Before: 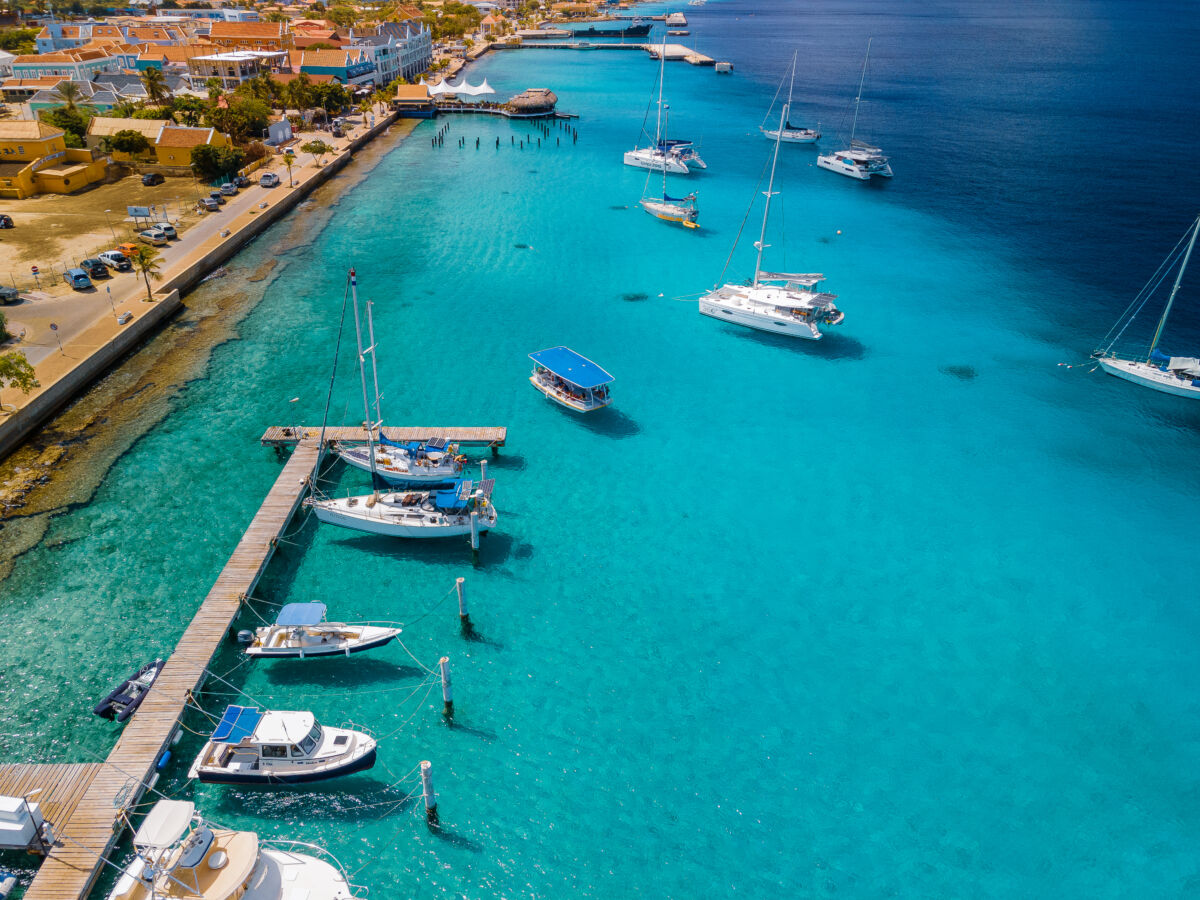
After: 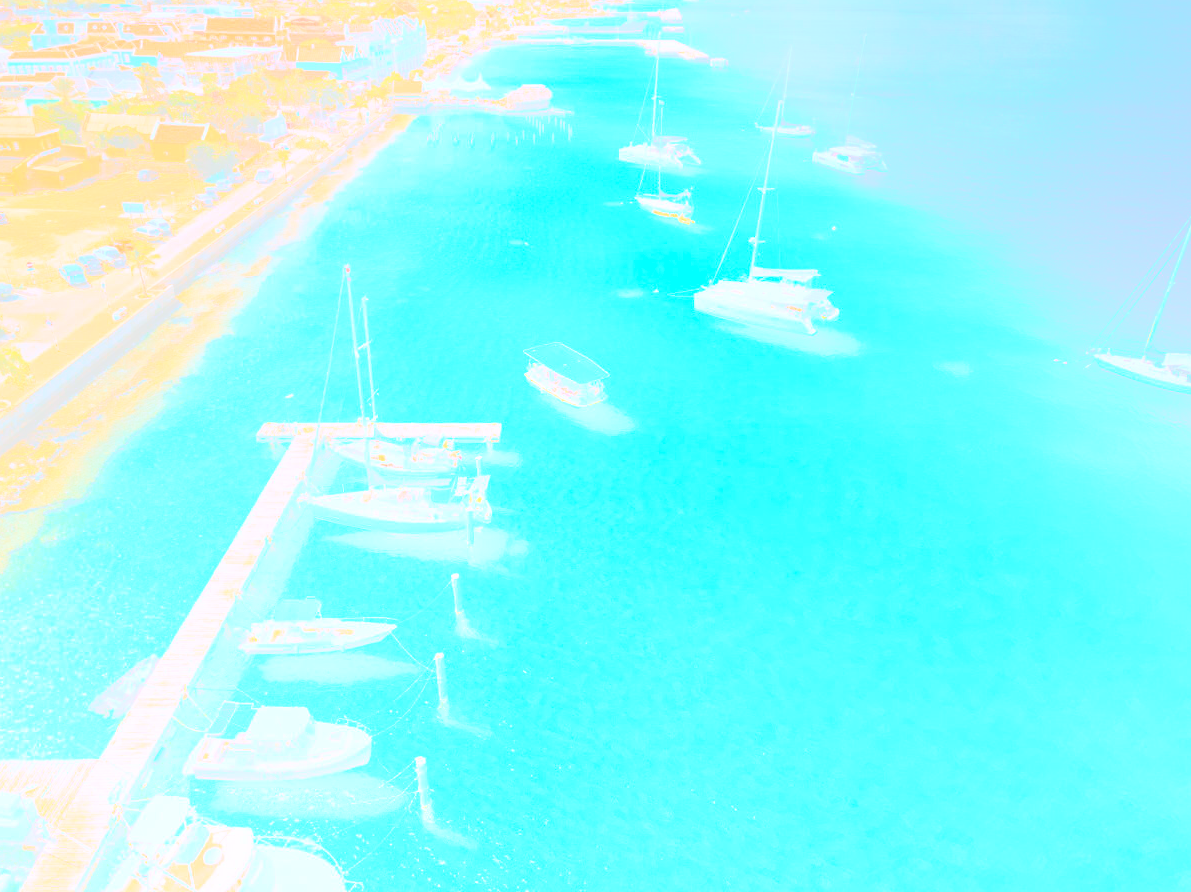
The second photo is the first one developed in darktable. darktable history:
exposure: black level correction 0, exposure 0.4 EV, compensate exposure bias true, compensate highlight preservation false
bloom: size 70%, threshold 25%, strength 70%
local contrast: highlights 68%, shadows 68%, detail 82%, midtone range 0.325
shadows and highlights: shadows 52.34, highlights -28.23, soften with gaussian
color correction: highlights a* -2.24, highlights b* -18.1
crop: left 0.434%, top 0.485%, right 0.244%, bottom 0.386%
haze removal: compatibility mode true, adaptive false
